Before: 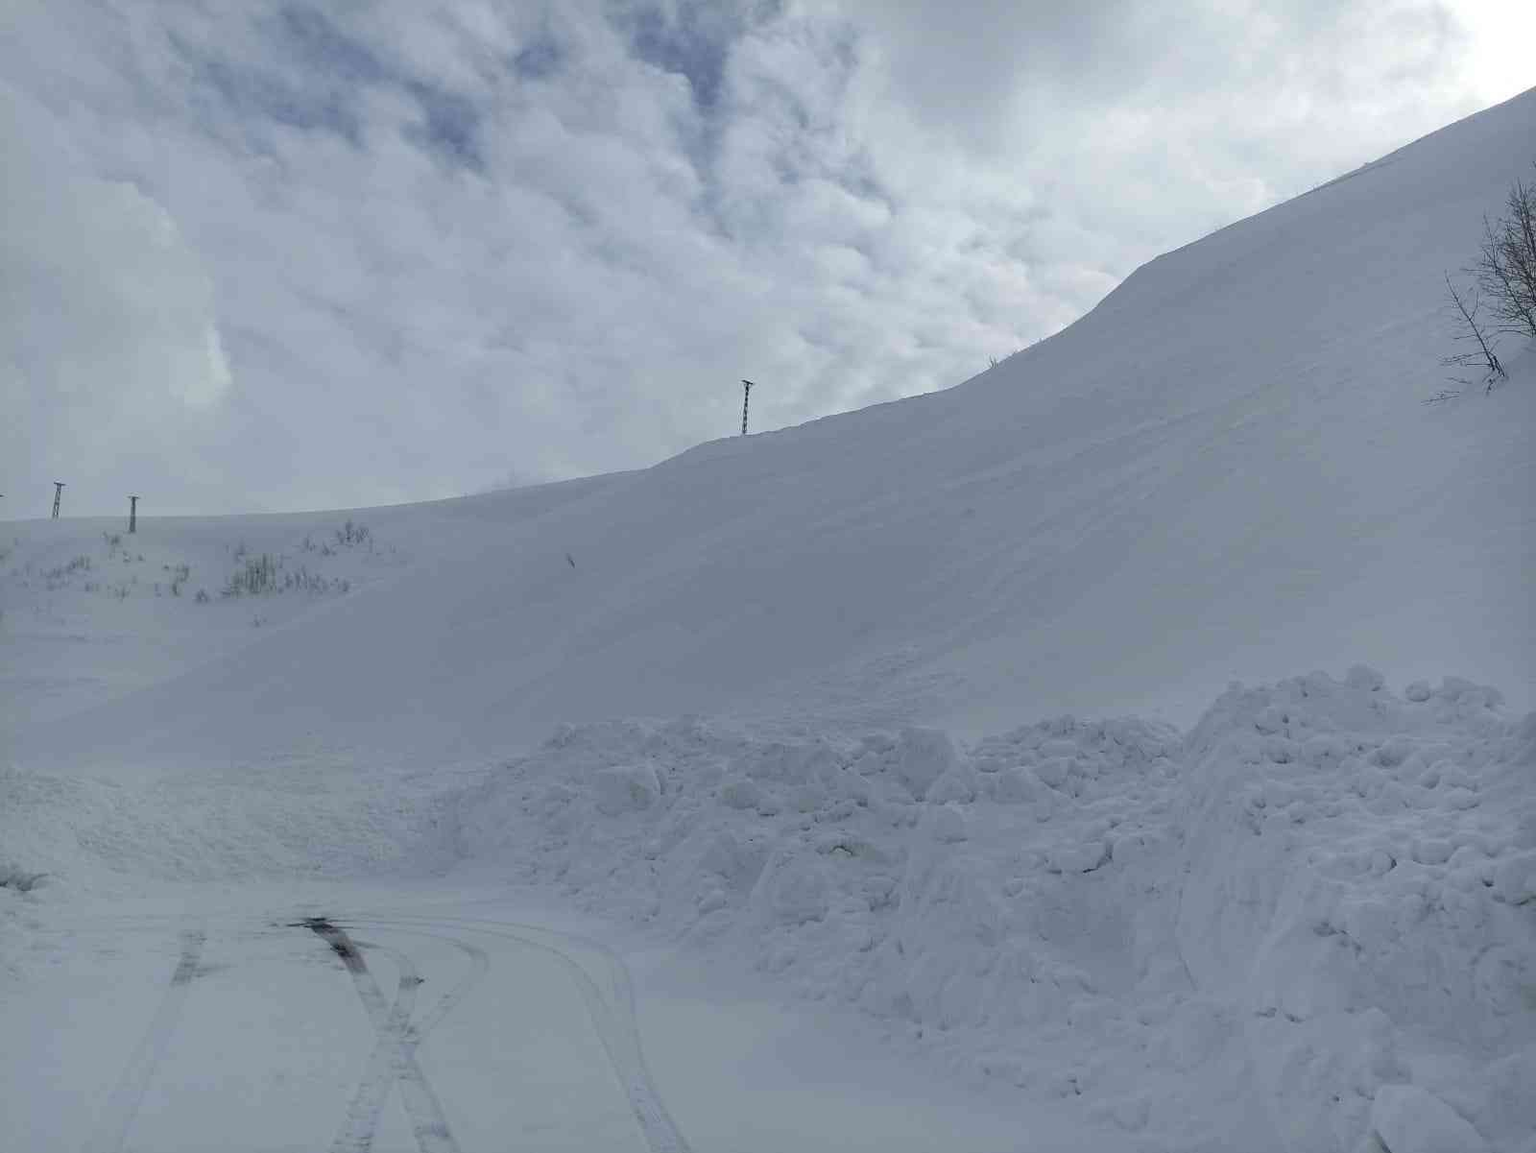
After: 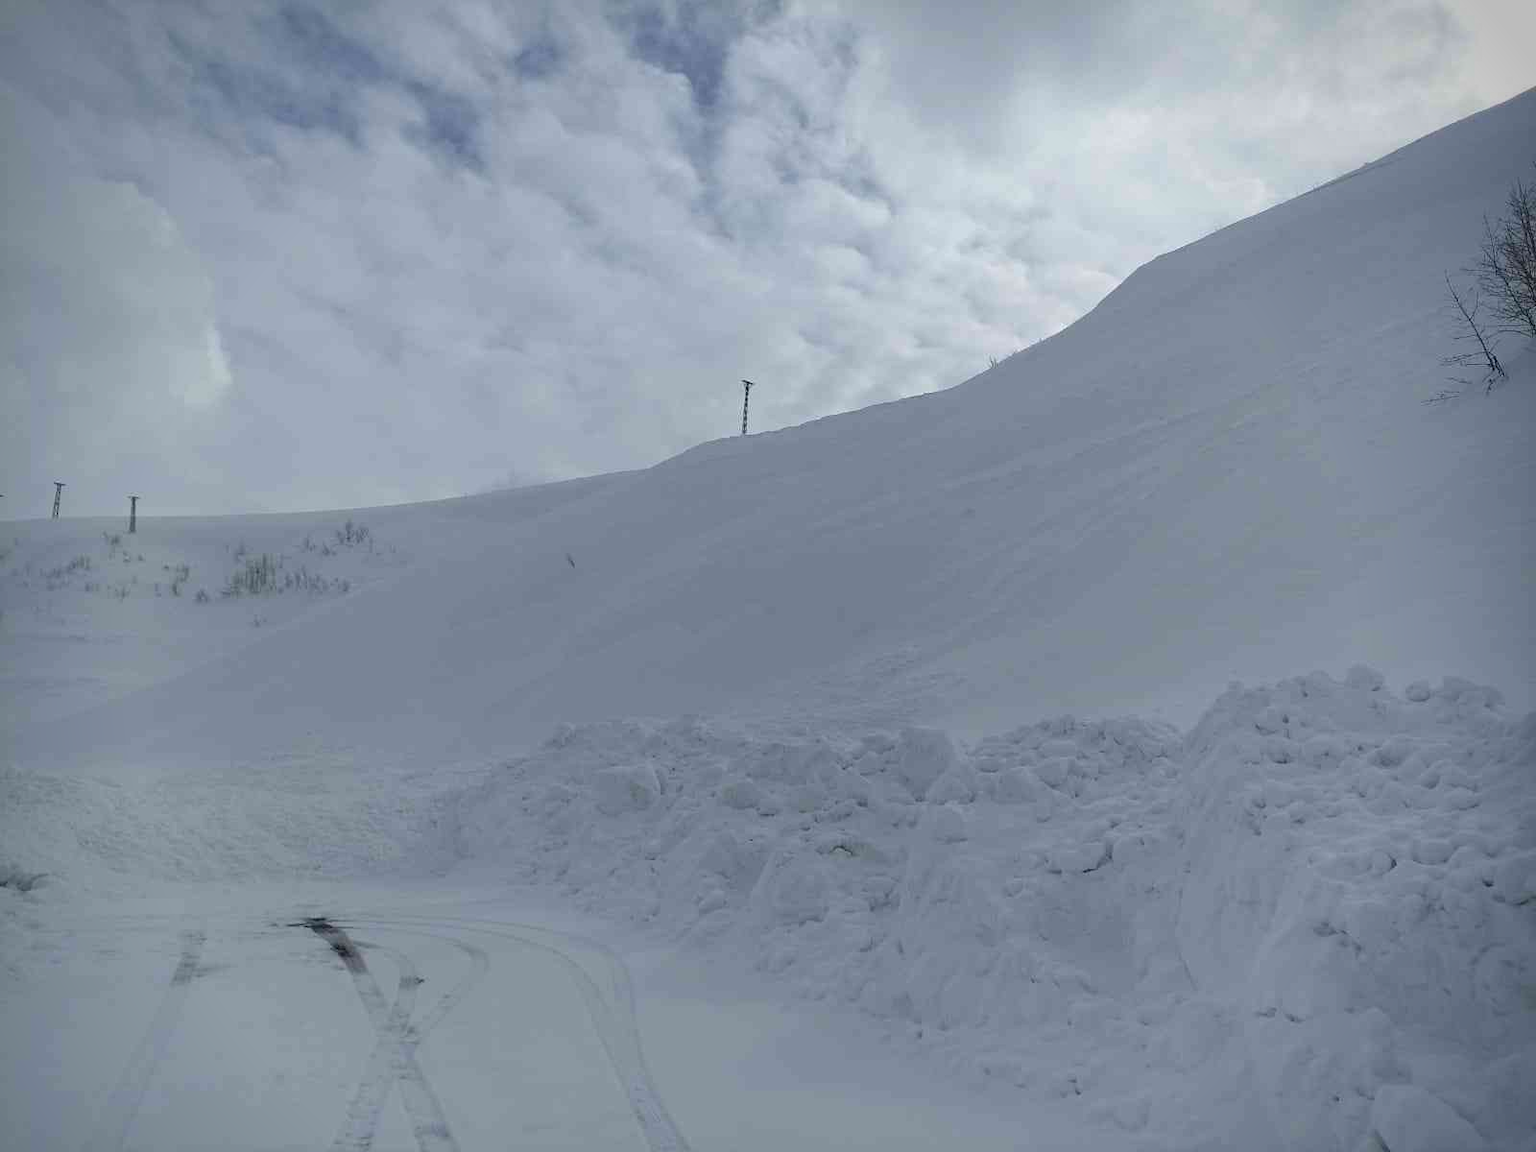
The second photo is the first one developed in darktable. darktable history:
vignetting: saturation 0.372, center (-0.035, 0.154)
